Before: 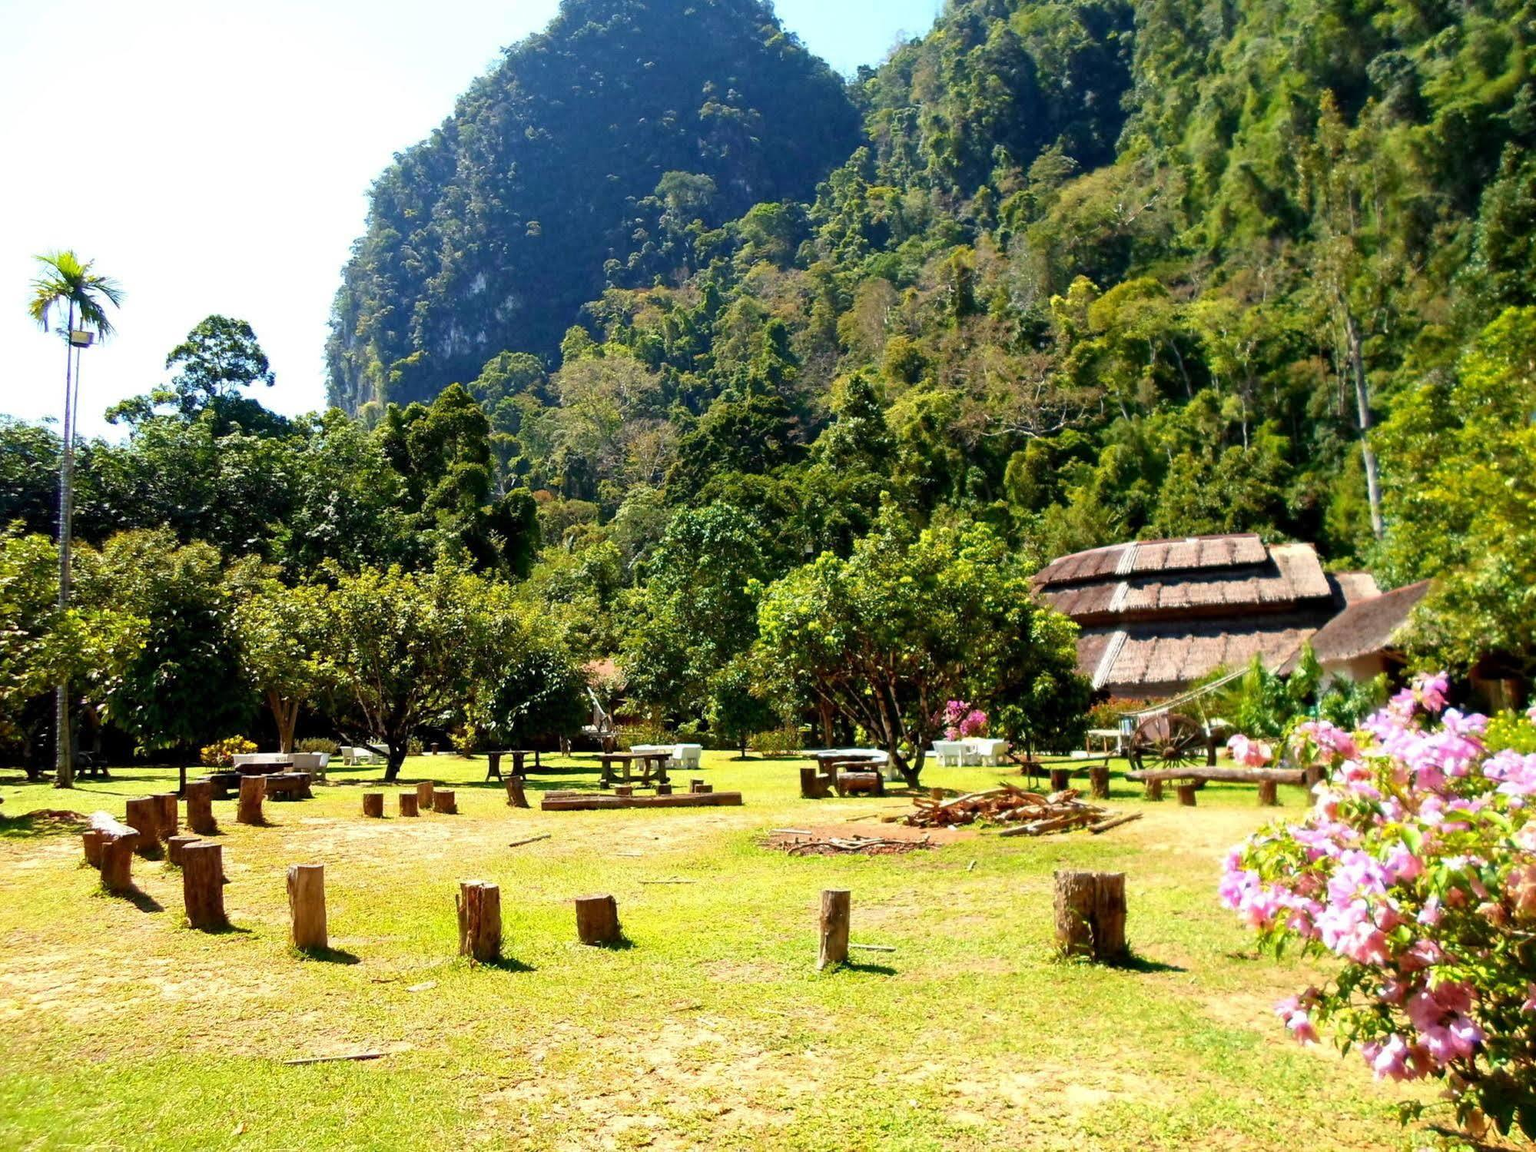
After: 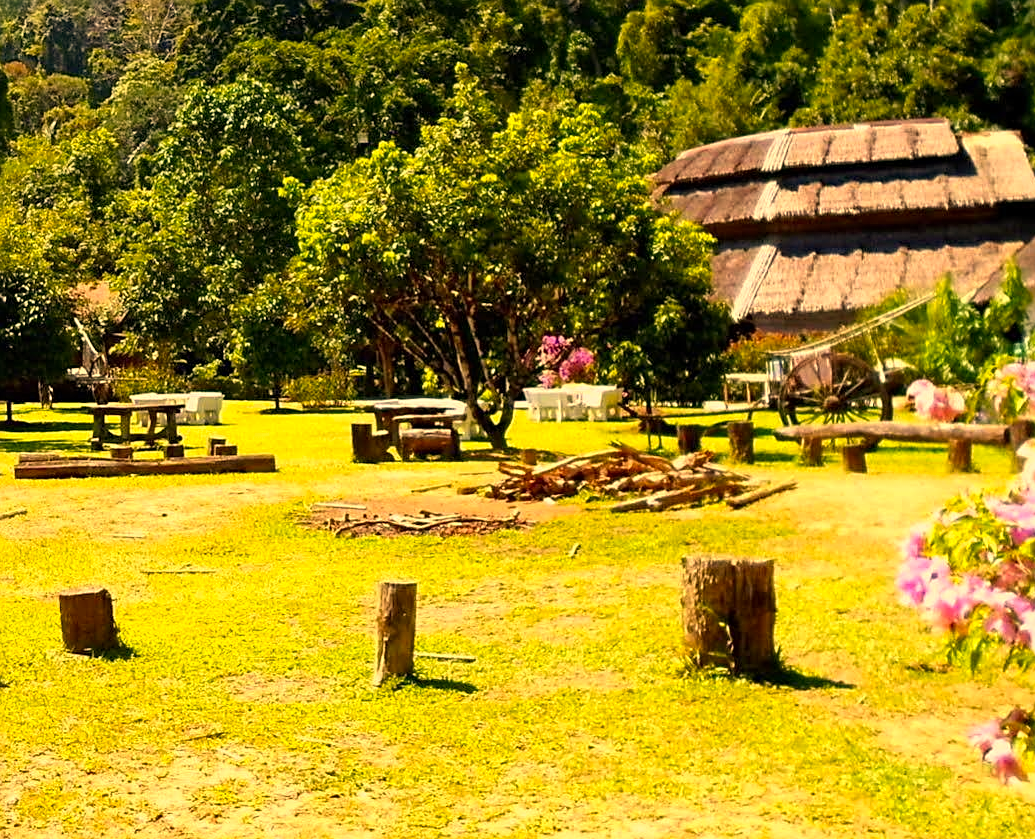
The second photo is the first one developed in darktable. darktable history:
contrast brightness saturation: contrast 0.055
sharpen: on, module defaults
crop: left 34.559%, top 38.48%, right 13.655%, bottom 5.488%
color correction: highlights a* 14.91, highlights b* 31.98
